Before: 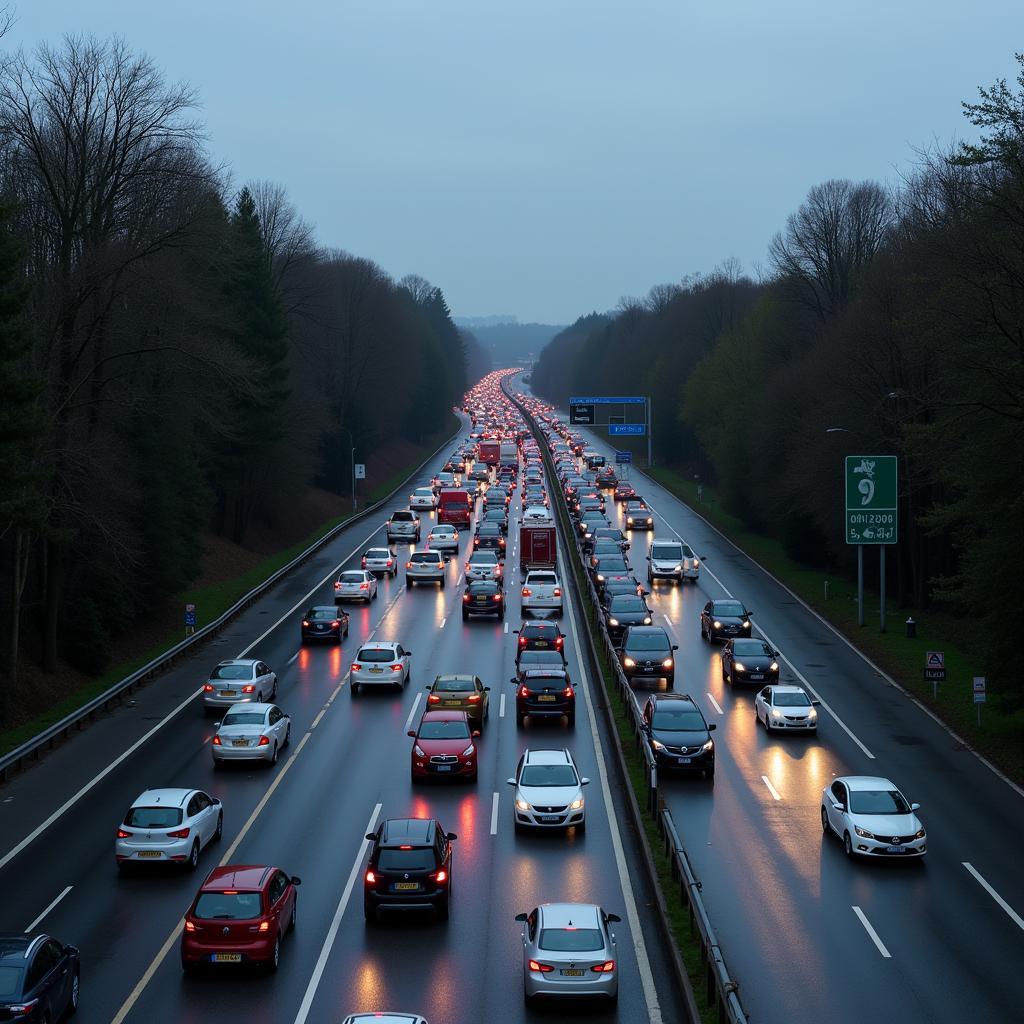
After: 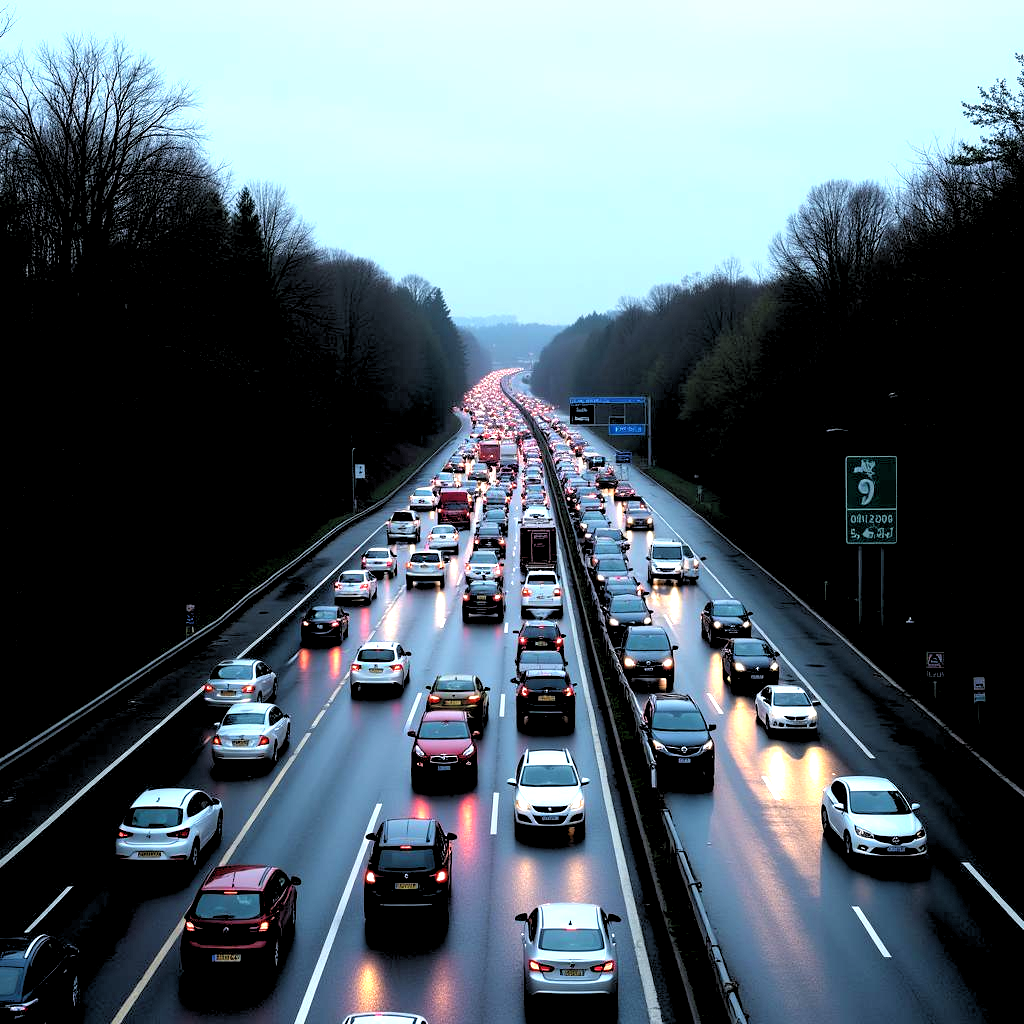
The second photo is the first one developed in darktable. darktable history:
exposure: black level correction 0, exposure 1.1 EV, compensate exposure bias true, compensate highlight preservation false
rgb levels: levels [[0.034, 0.472, 0.904], [0, 0.5, 1], [0, 0.5, 1]]
